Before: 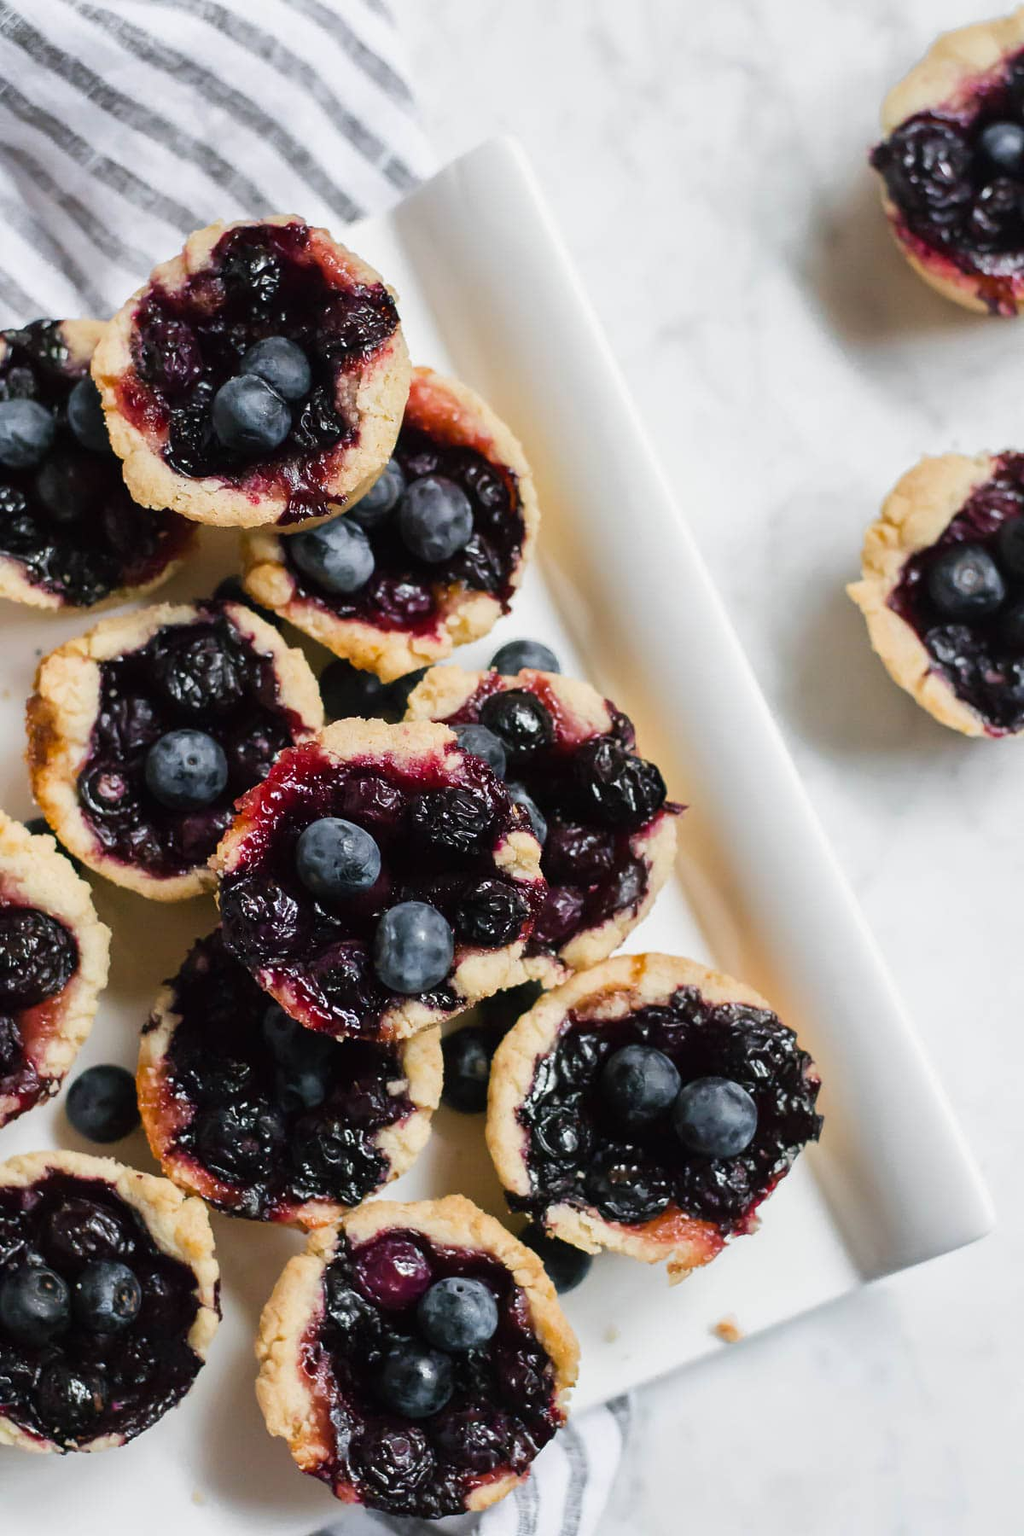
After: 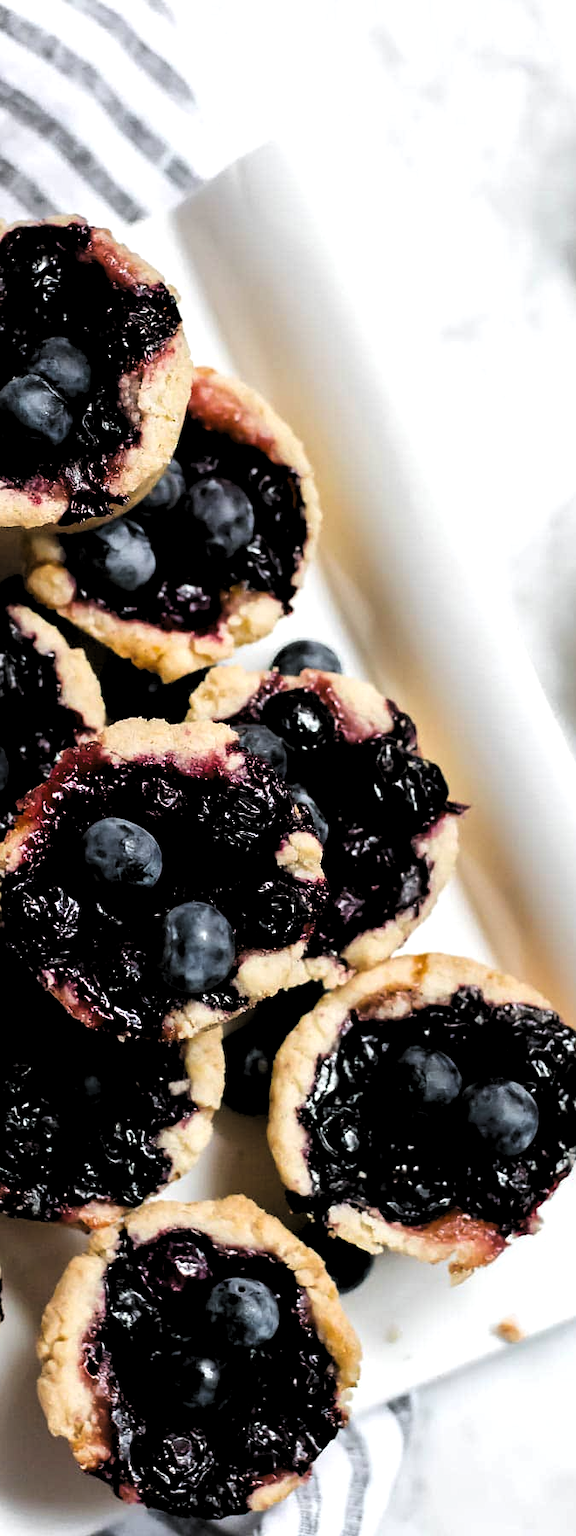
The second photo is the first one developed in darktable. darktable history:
levels: gray 59.34%, levels [0.182, 0.542, 0.902]
crop: left 21.396%, right 22.294%
